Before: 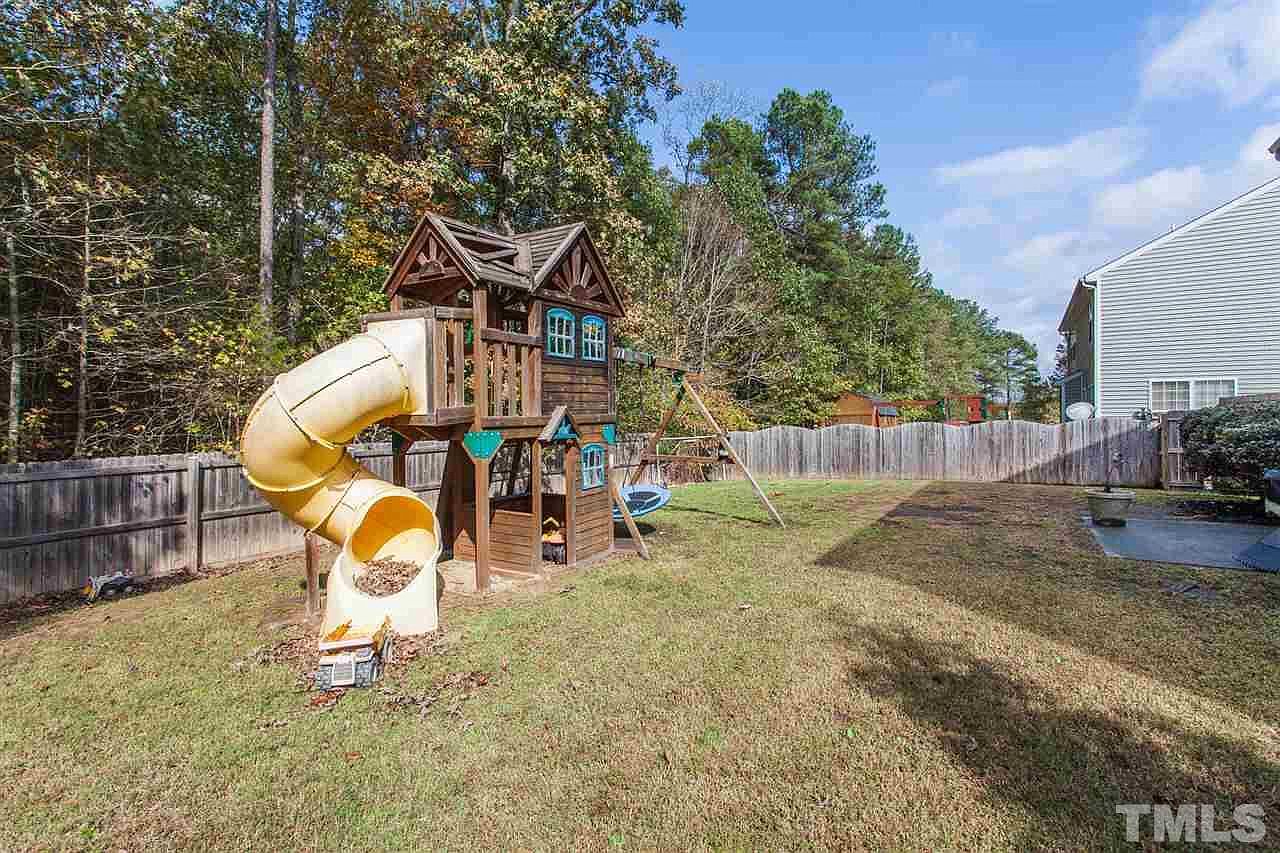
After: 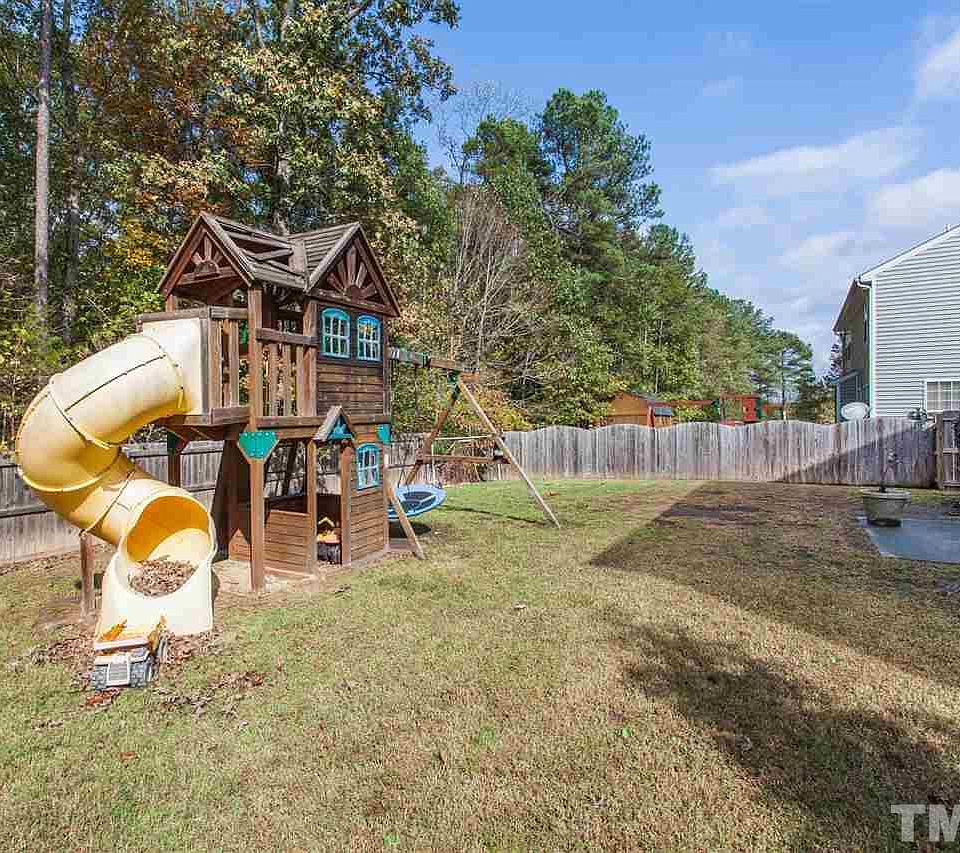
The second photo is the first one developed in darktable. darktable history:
crop and rotate: left 17.614%, right 7.386%
